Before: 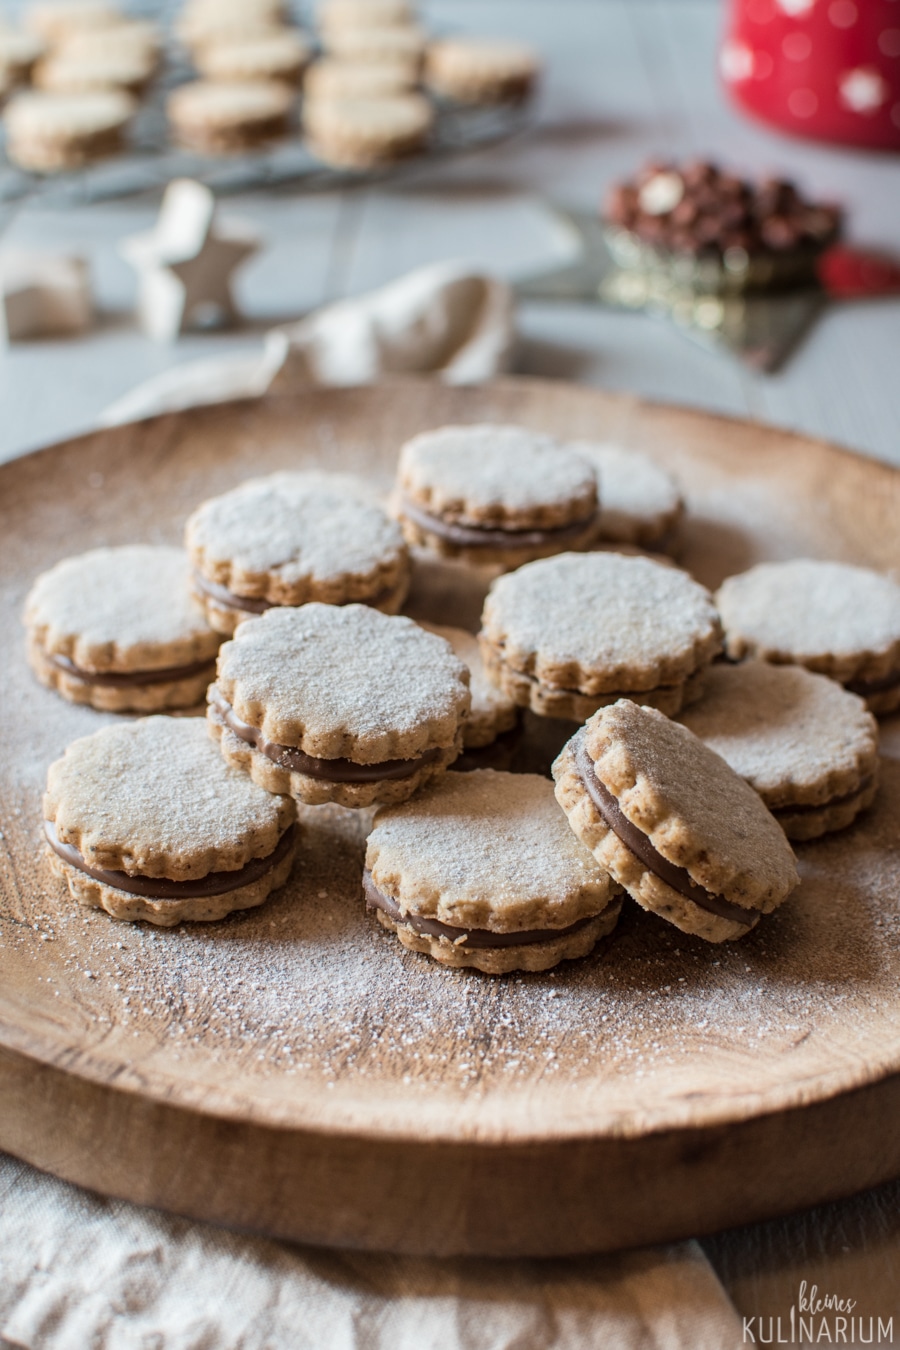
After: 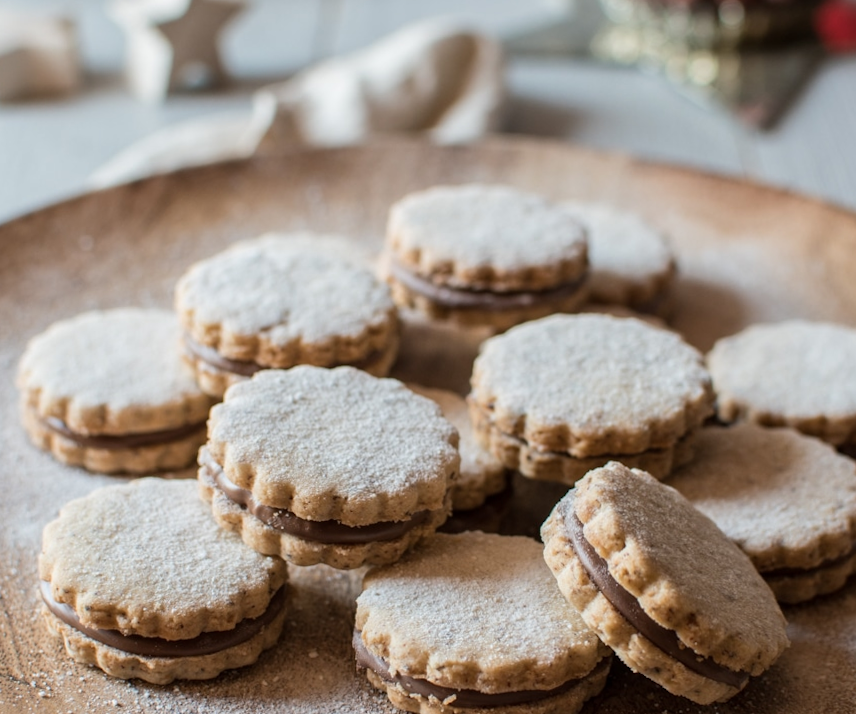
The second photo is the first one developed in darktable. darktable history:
rotate and perspective: lens shift (vertical) 0.048, lens shift (horizontal) -0.024, automatic cropping off
crop: left 1.744%, top 19.225%, right 5.069%, bottom 28.357%
